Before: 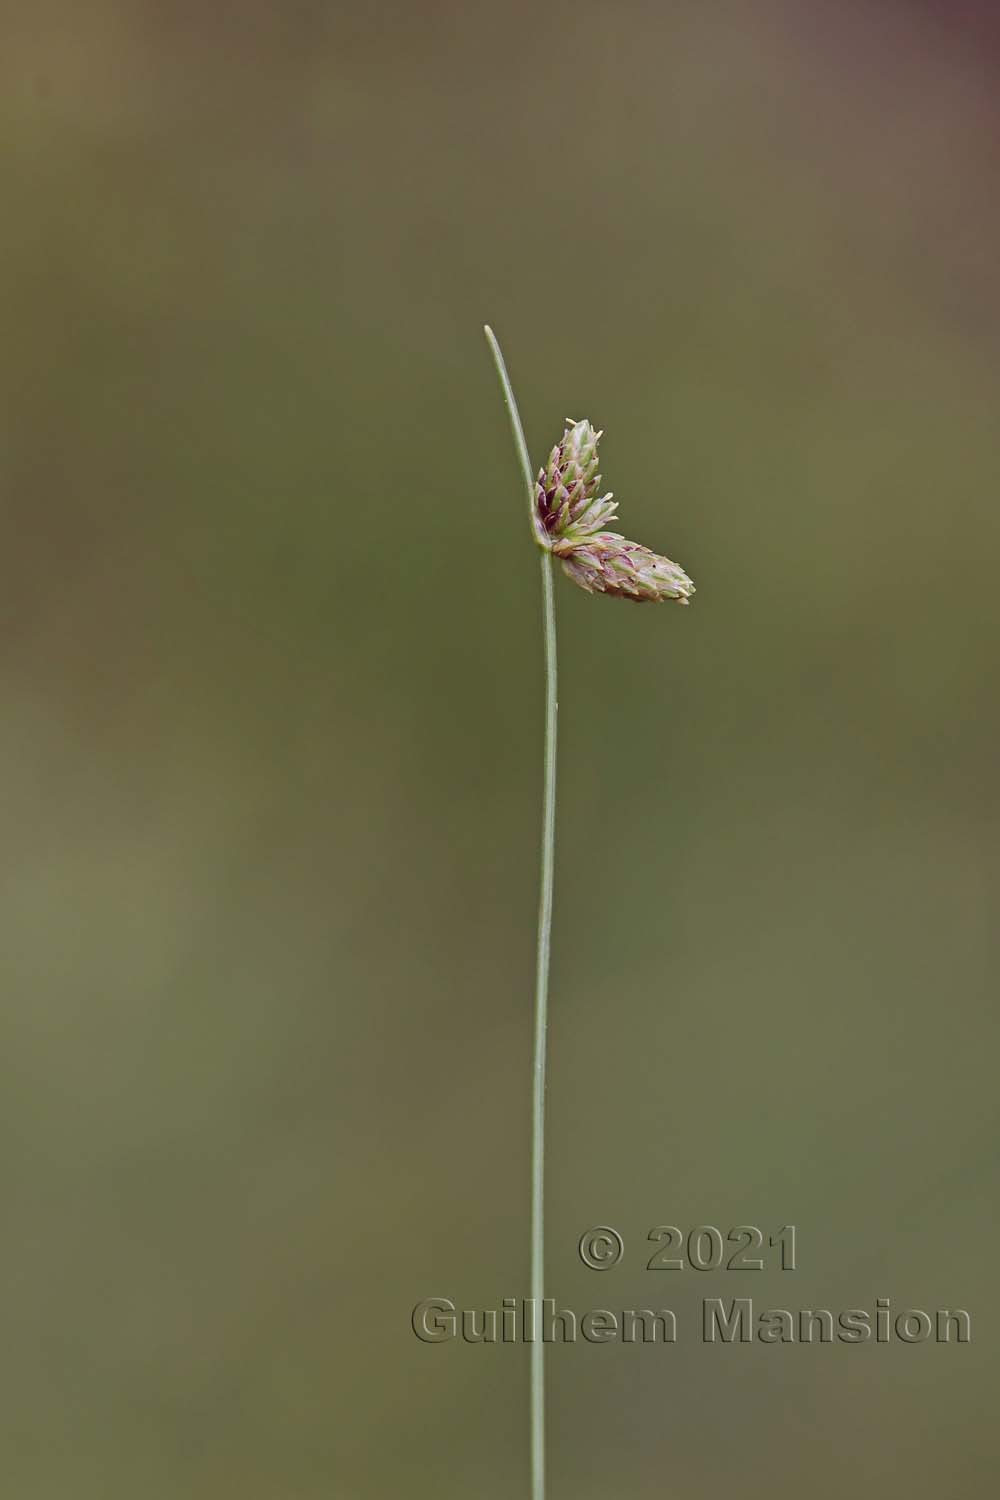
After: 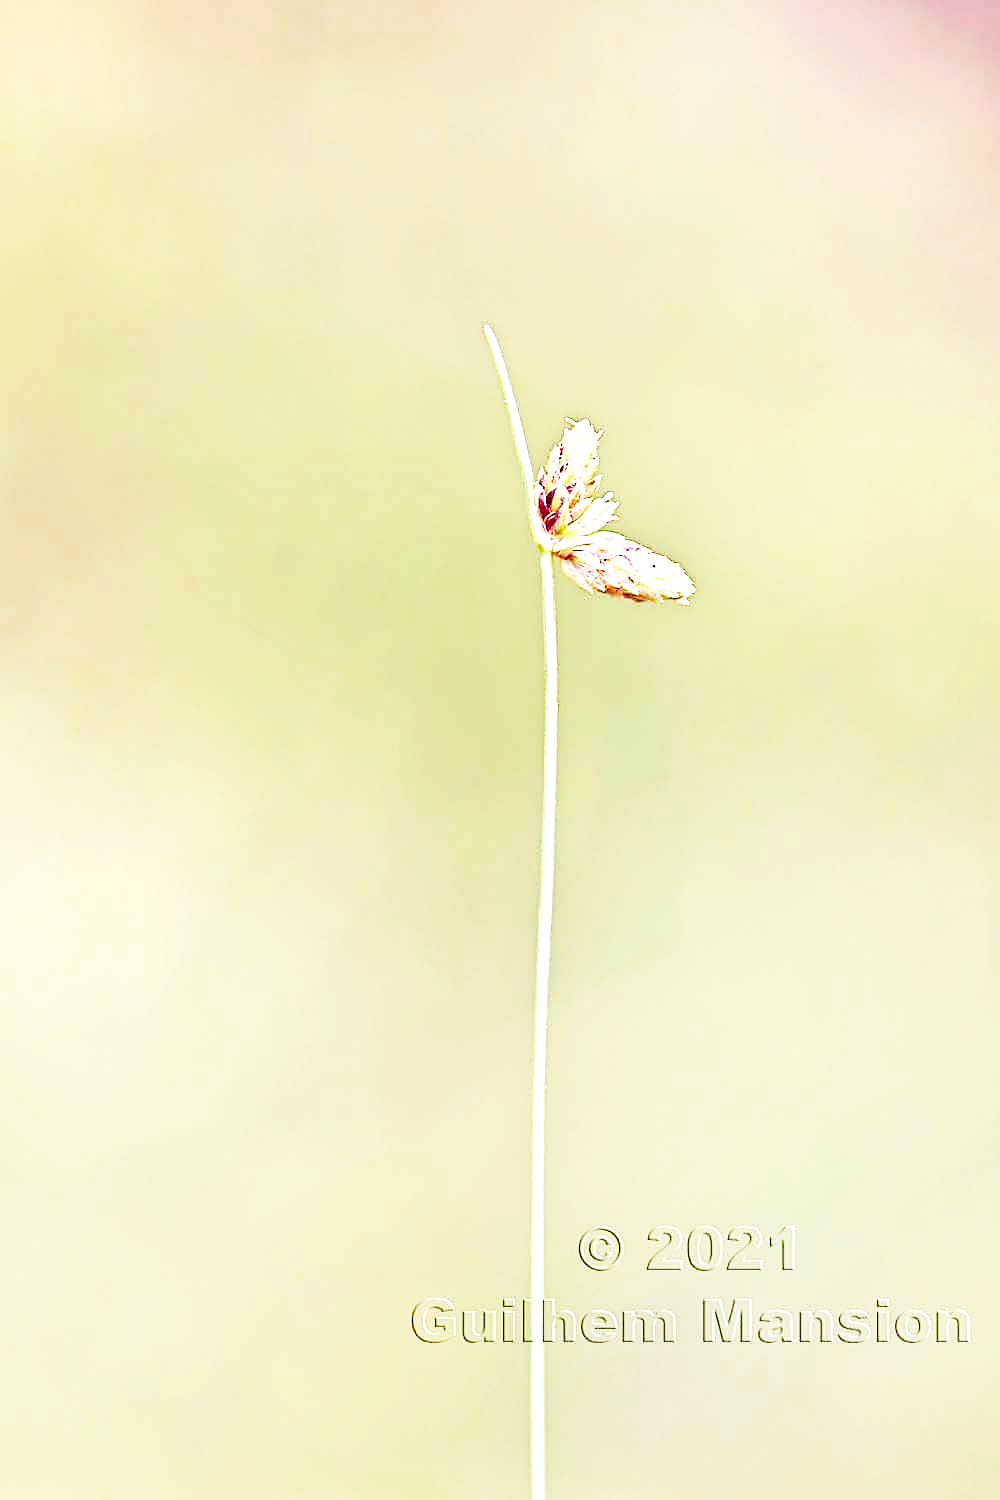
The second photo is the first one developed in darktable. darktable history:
base curve: curves: ch0 [(0, 0) (0, 0) (0.002, 0.001) (0.008, 0.003) (0.019, 0.011) (0.037, 0.037) (0.064, 0.11) (0.102, 0.232) (0.152, 0.379) (0.216, 0.524) (0.296, 0.665) (0.394, 0.789) (0.512, 0.881) (0.651, 0.945) (0.813, 0.986) (1, 1)], preserve colors none
sharpen: radius 1.973
exposure: black level correction 0, exposure 1.928 EV, compensate highlight preservation false
